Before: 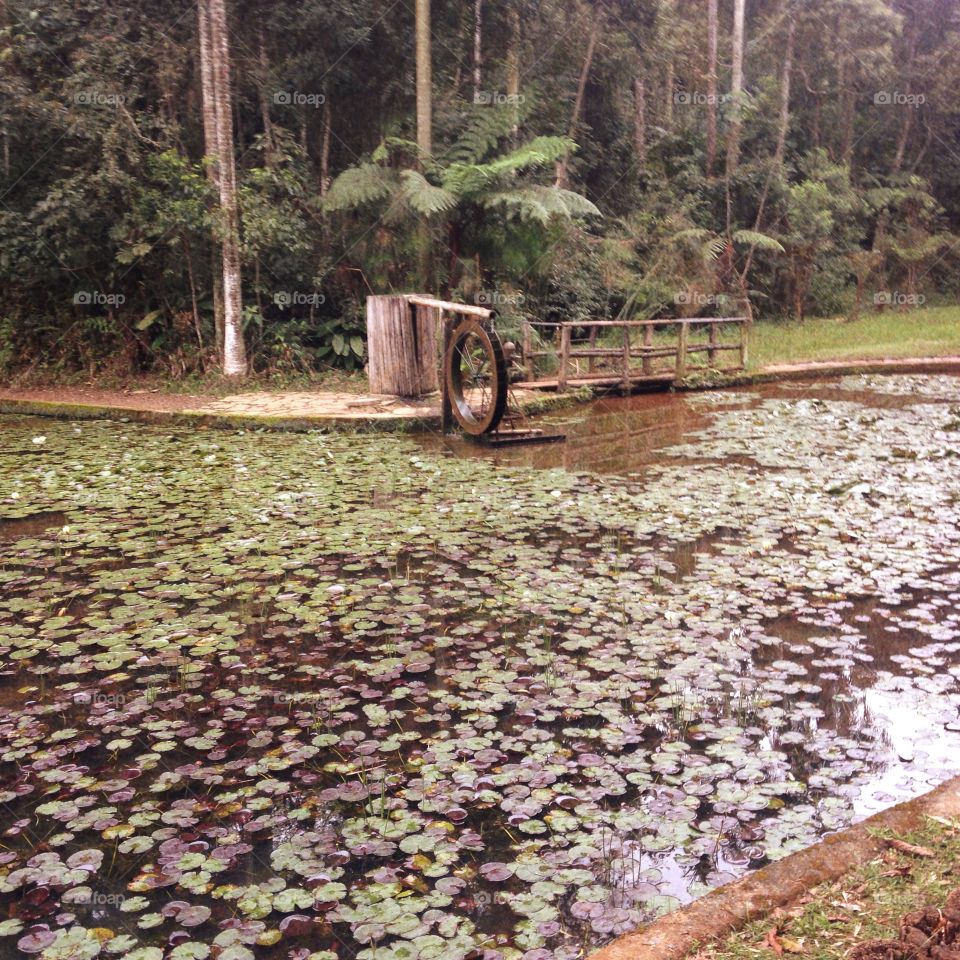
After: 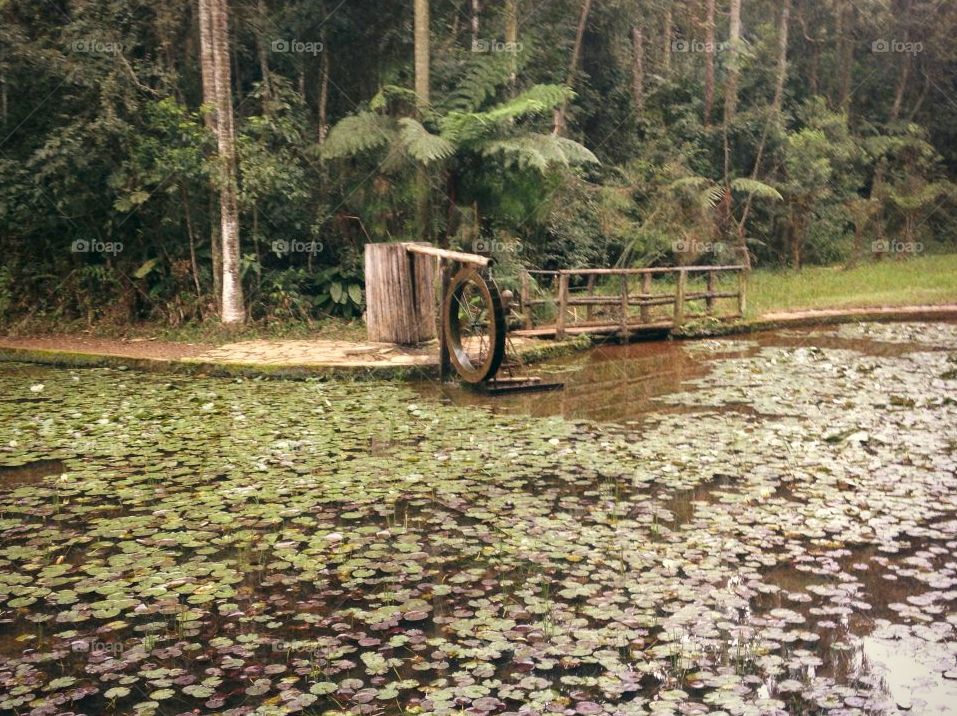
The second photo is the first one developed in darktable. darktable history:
vignetting: fall-off radius 83.05%, brightness -0.64, saturation -0.015, unbound false
crop: left 0.295%, top 5.483%, bottom 19.83%
color correction: highlights a* -0.348, highlights b* 9.1, shadows a* -8.81, shadows b* 1.34
